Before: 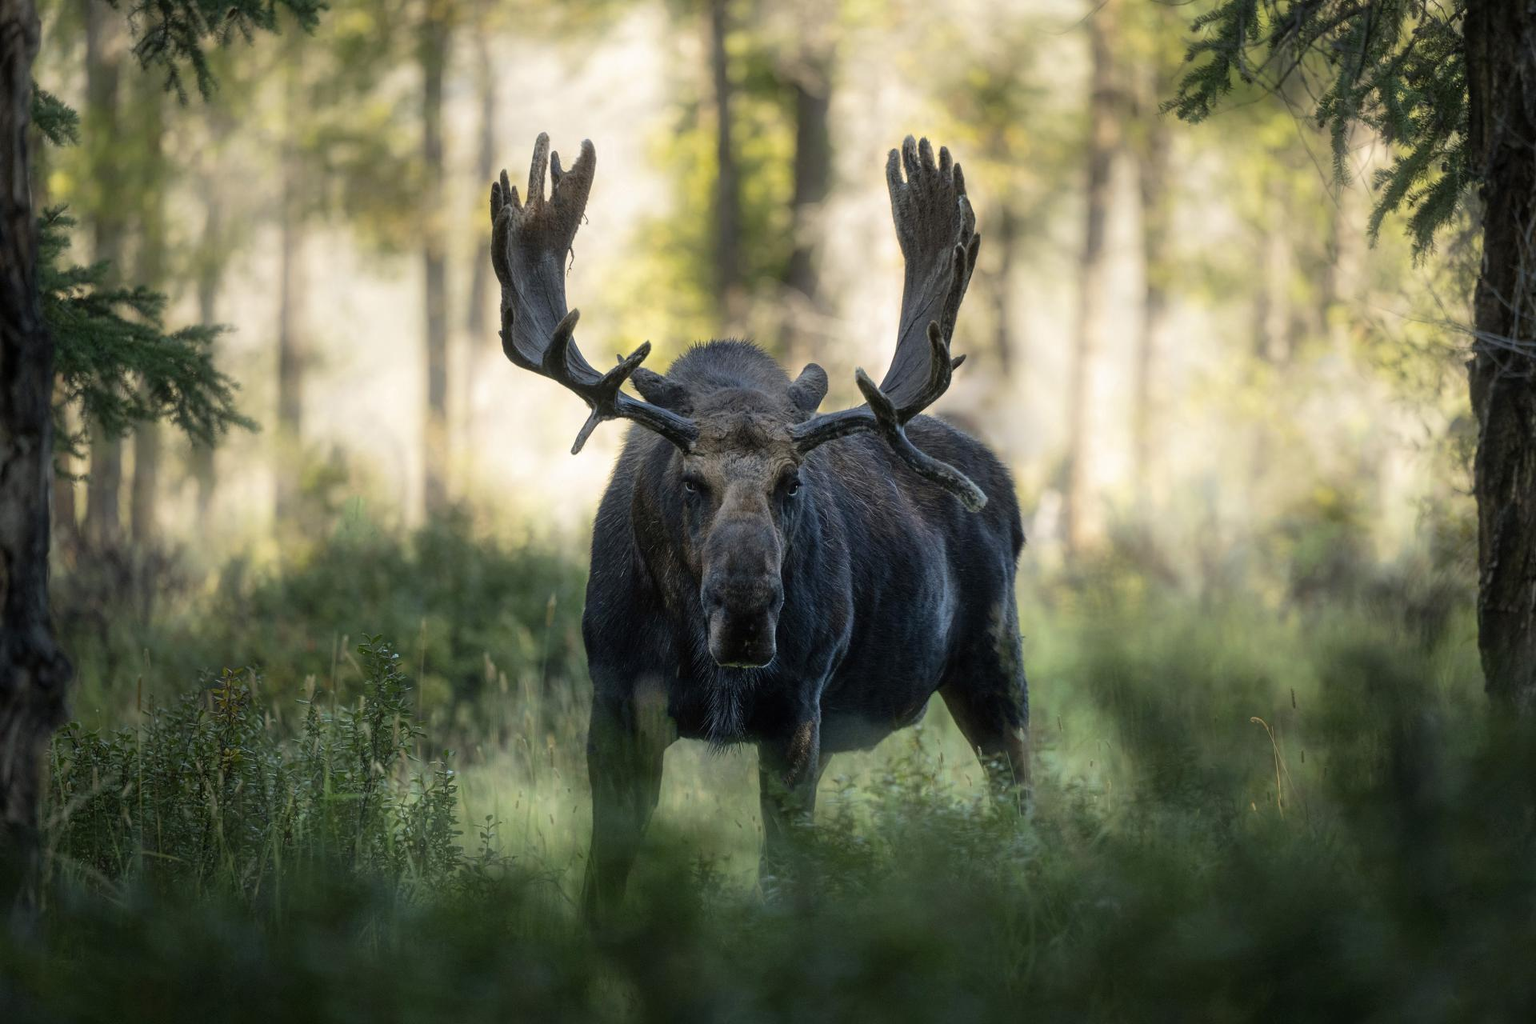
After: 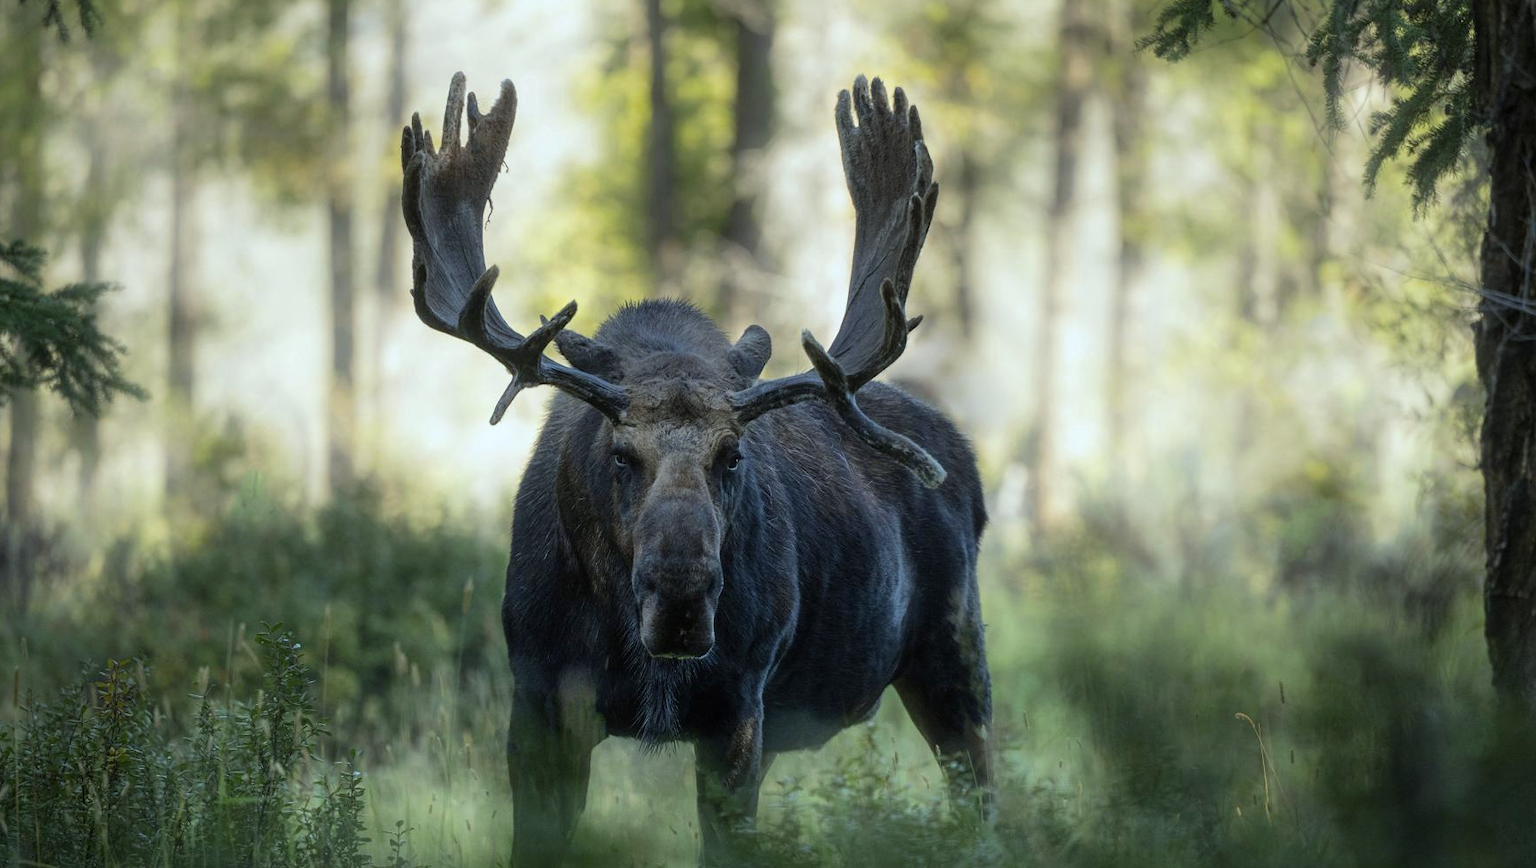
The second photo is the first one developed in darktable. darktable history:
white balance: red 0.925, blue 1.046
crop: left 8.155%, top 6.611%, bottom 15.385%
